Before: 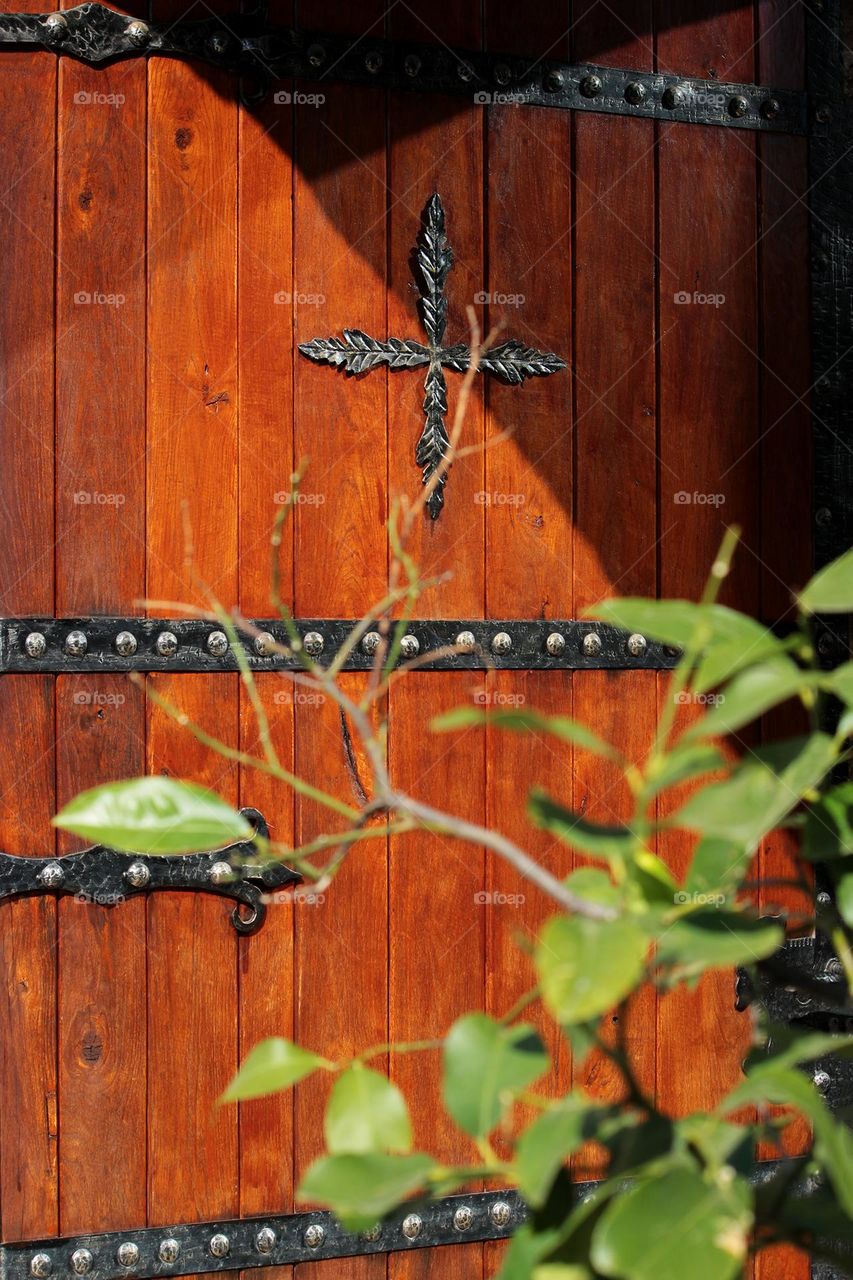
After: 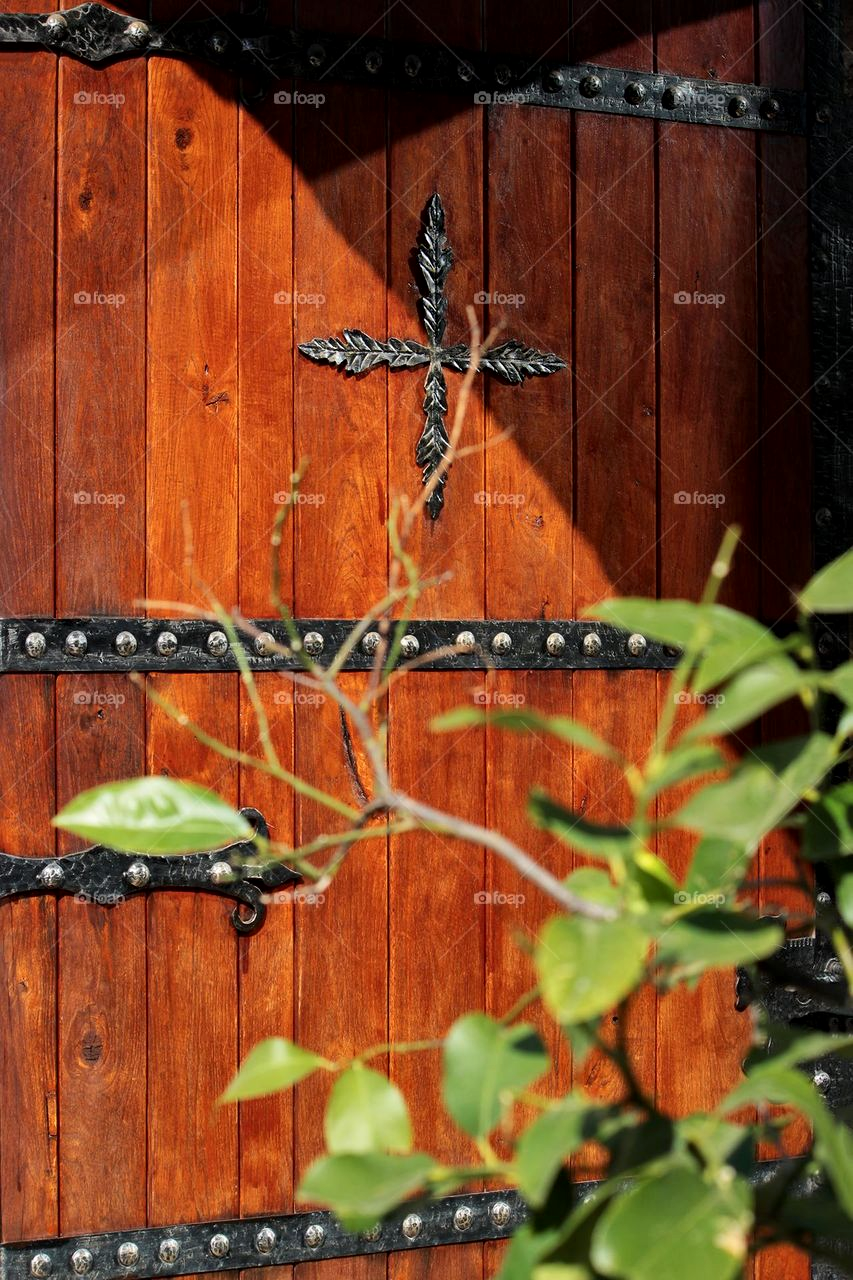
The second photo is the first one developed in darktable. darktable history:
local contrast: mode bilateral grid, contrast 20, coarseness 49, detail 132%, midtone range 0.2
exposure: compensate exposure bias true, compensate highlight preservation false
